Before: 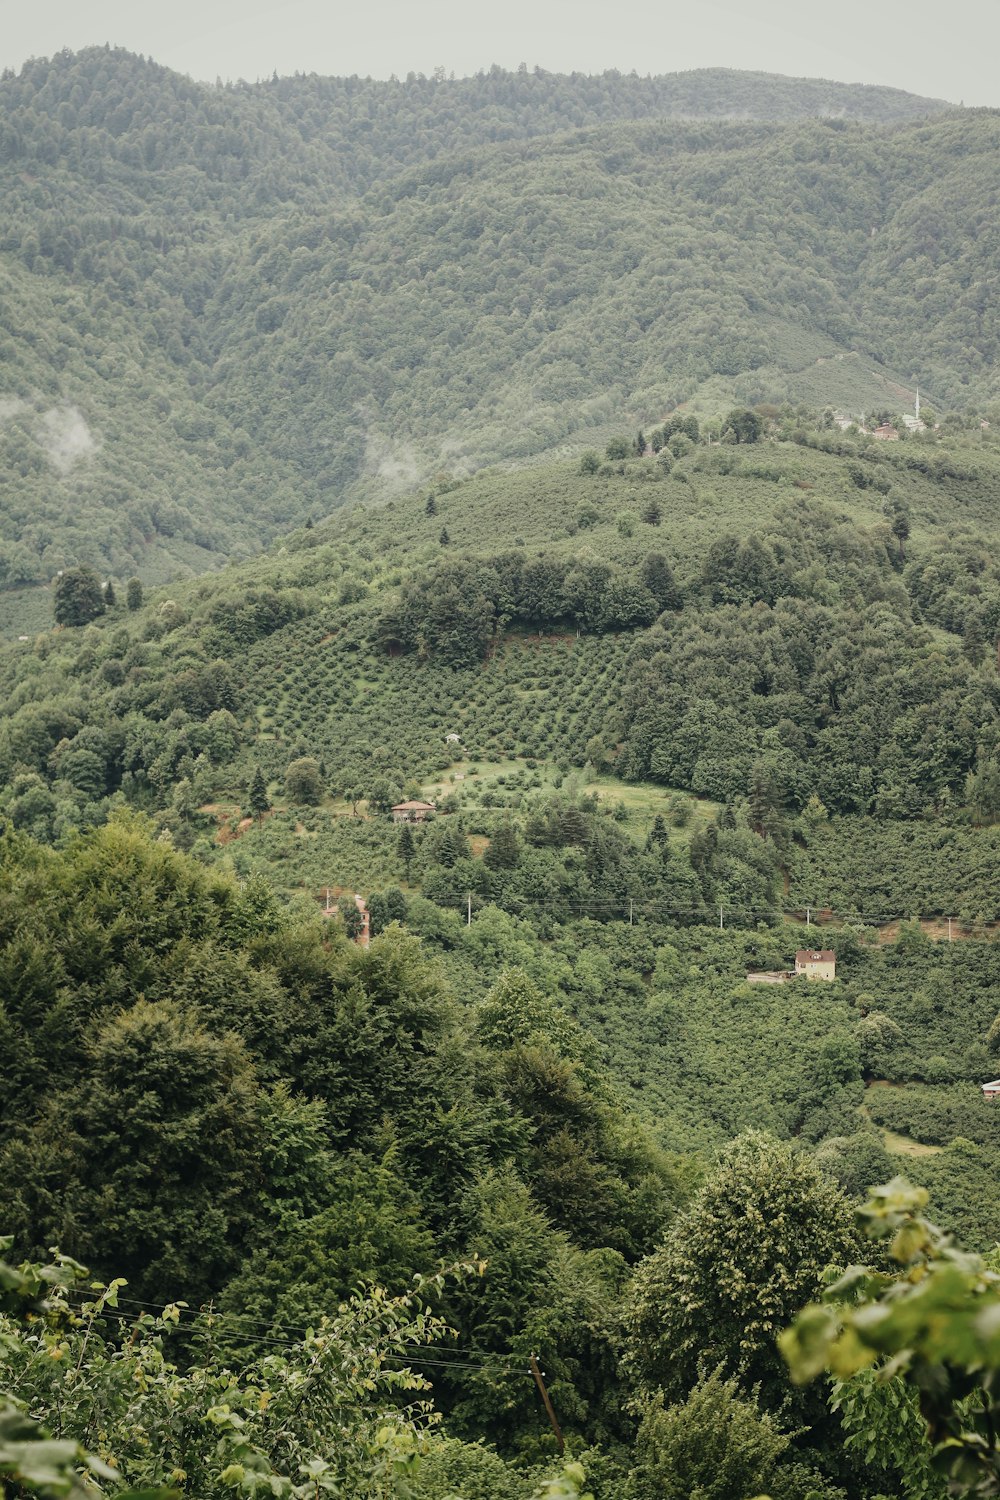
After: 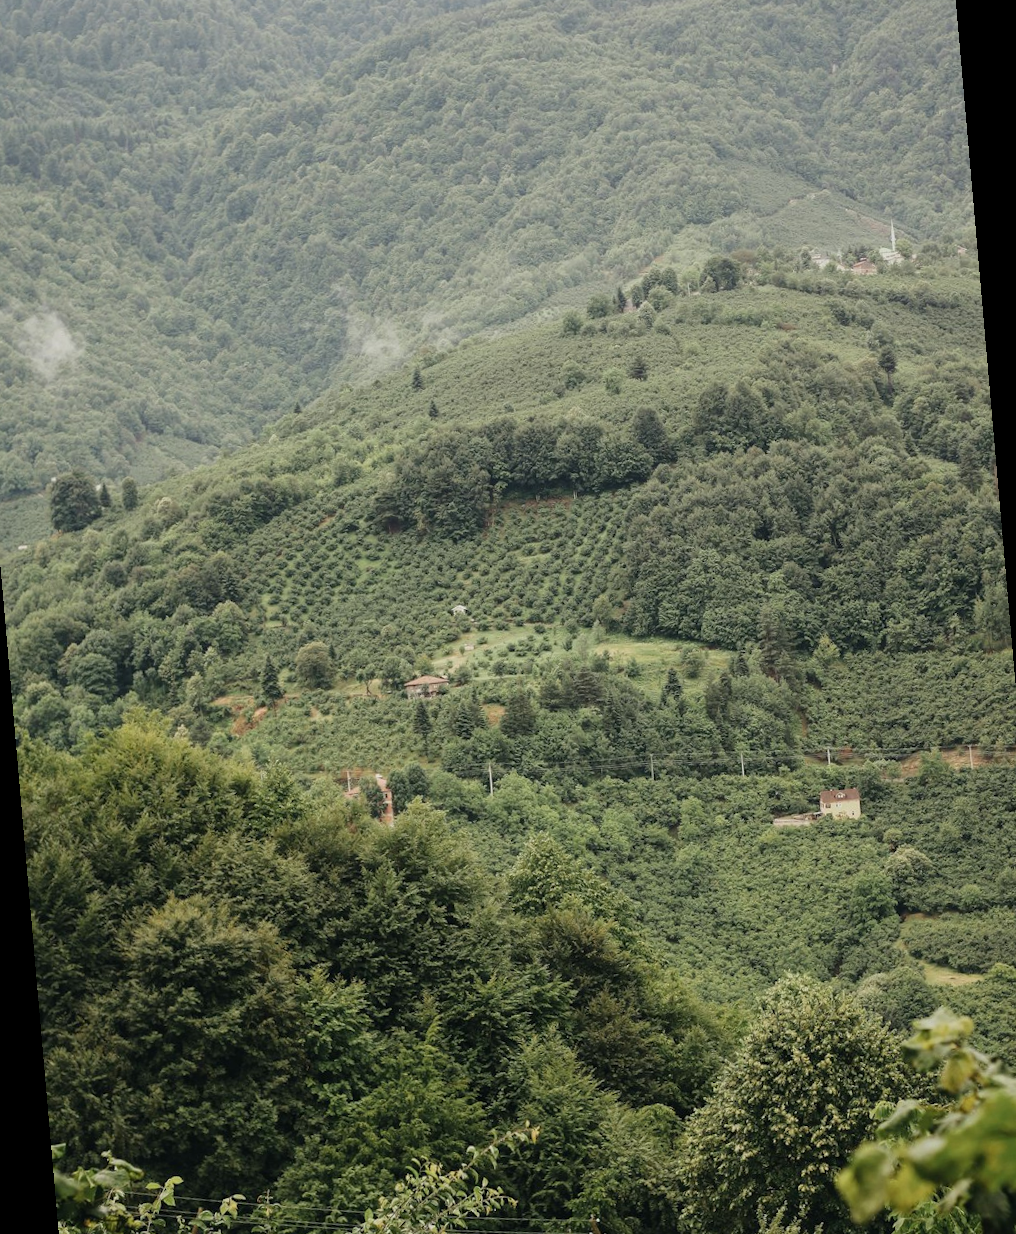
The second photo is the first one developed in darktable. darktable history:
rotate and perspective: rotation -5°, crop left 0.05, crop right 0.952, crop top 0.11, crop bottom 0.89
exposure: compensate highlight preservation false
